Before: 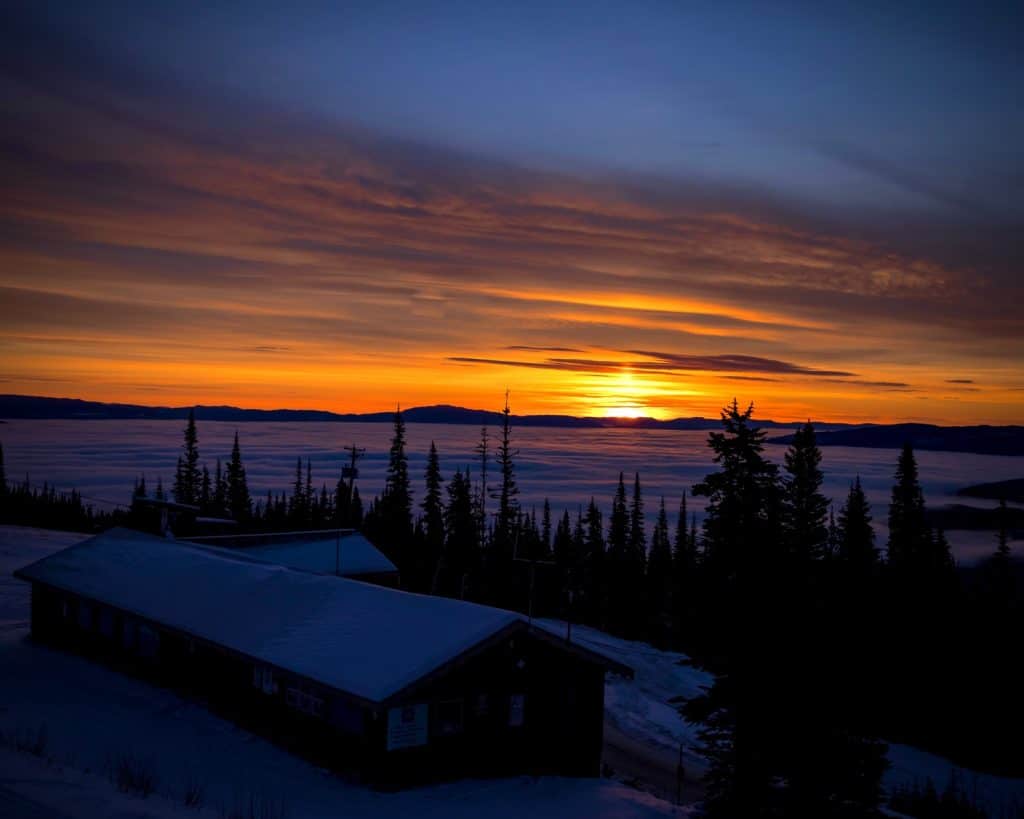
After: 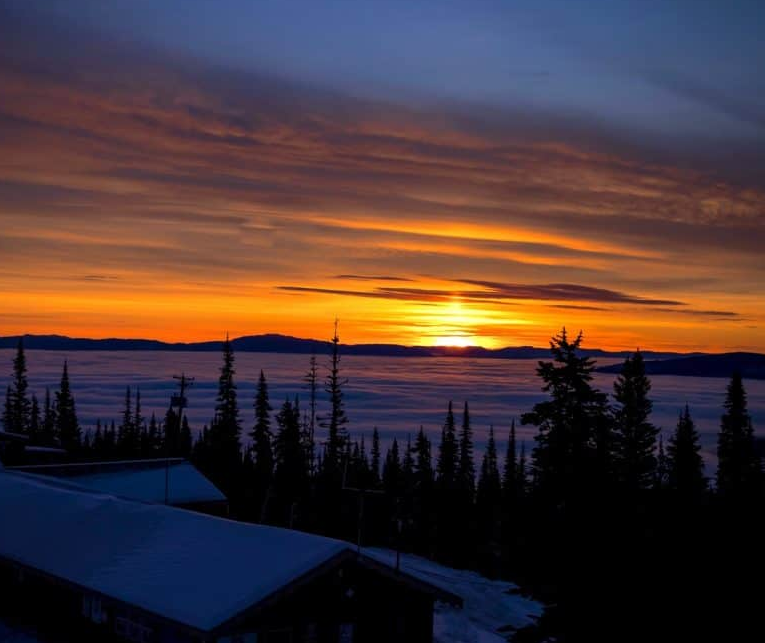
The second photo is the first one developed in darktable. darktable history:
crop: left 16.729%, top 8.772%, right 8.543%, bottom 12.619%
